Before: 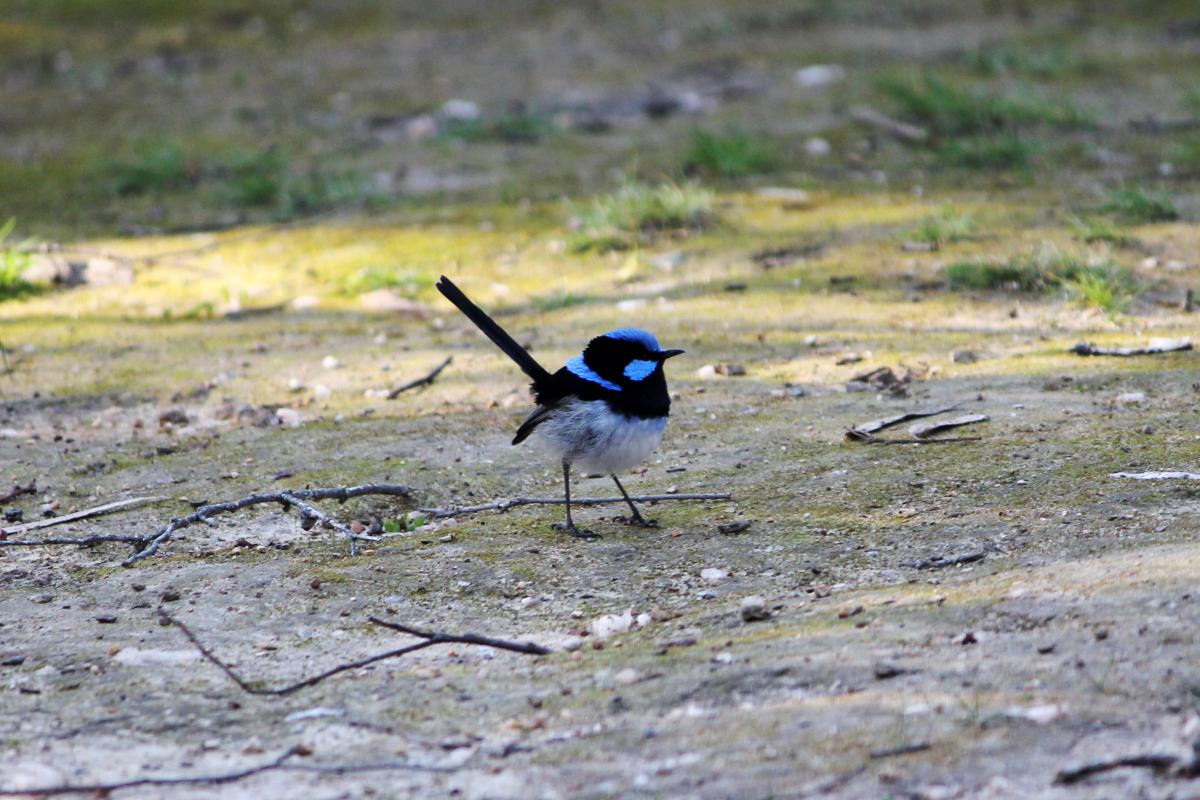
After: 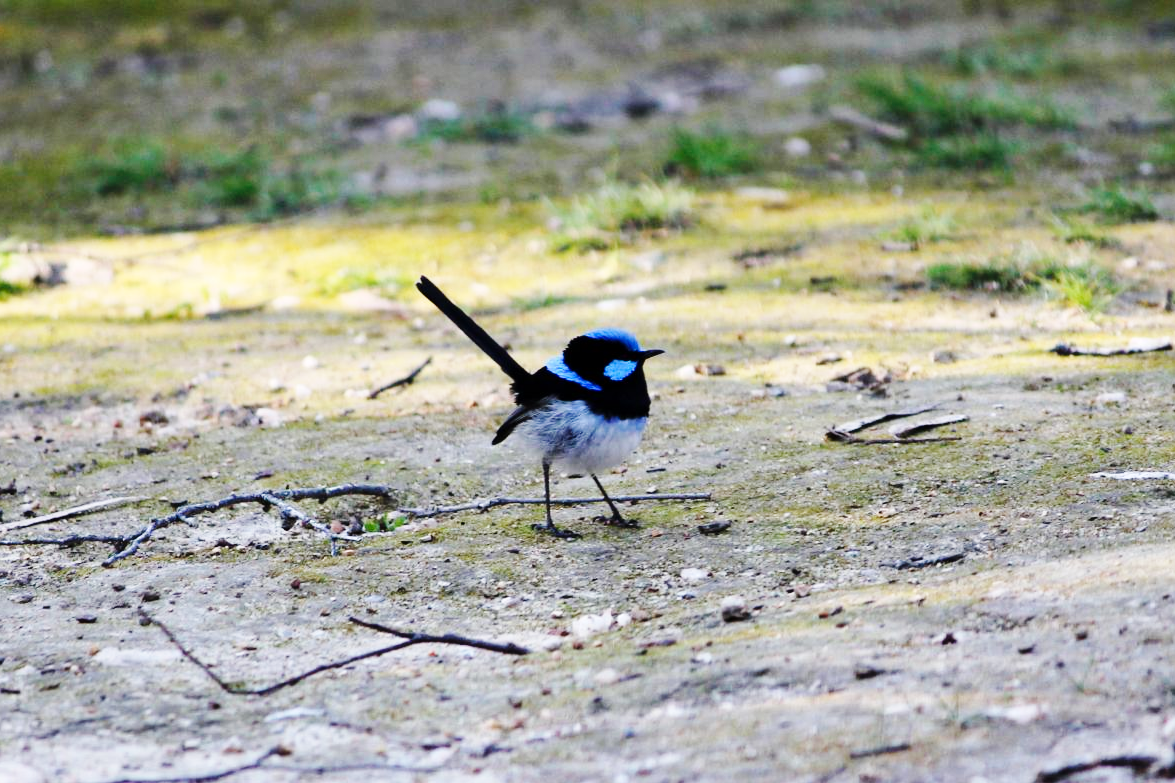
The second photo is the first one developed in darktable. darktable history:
base curve: curves: ch0 [(0, 0) (0.036, 0.025) (0.121, 0.166) (0.206, 0.329) (0.605, 0.79) (1, 1)], preserve colors none
crop: left 1.743%, right 0.268%, bottom 2.011%
